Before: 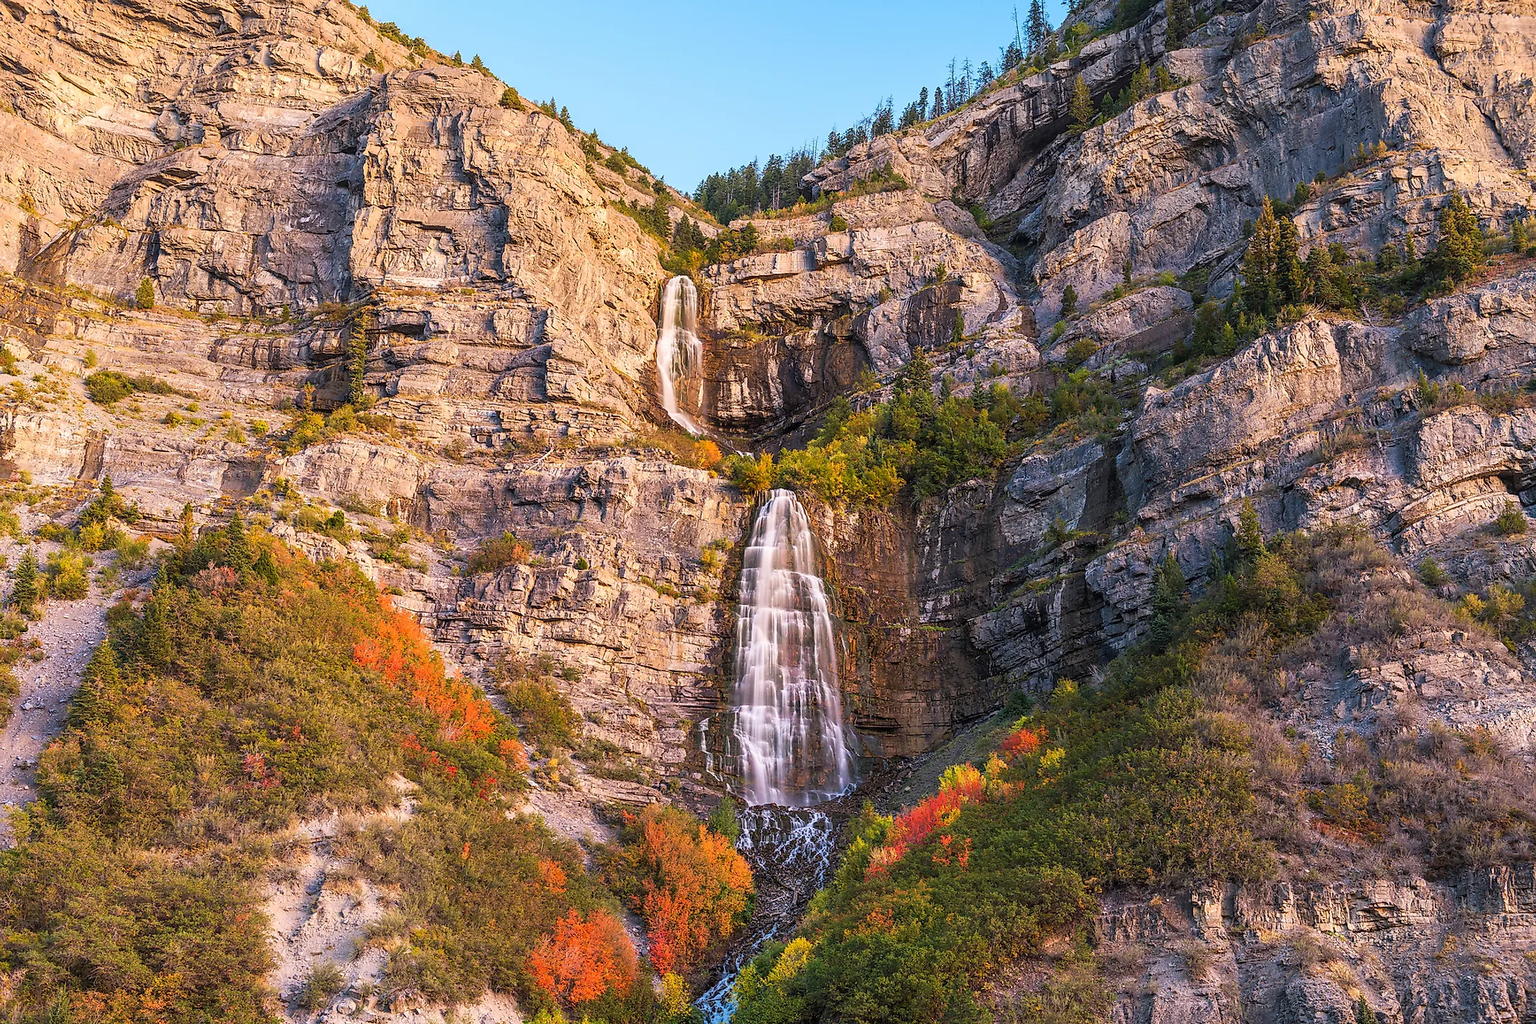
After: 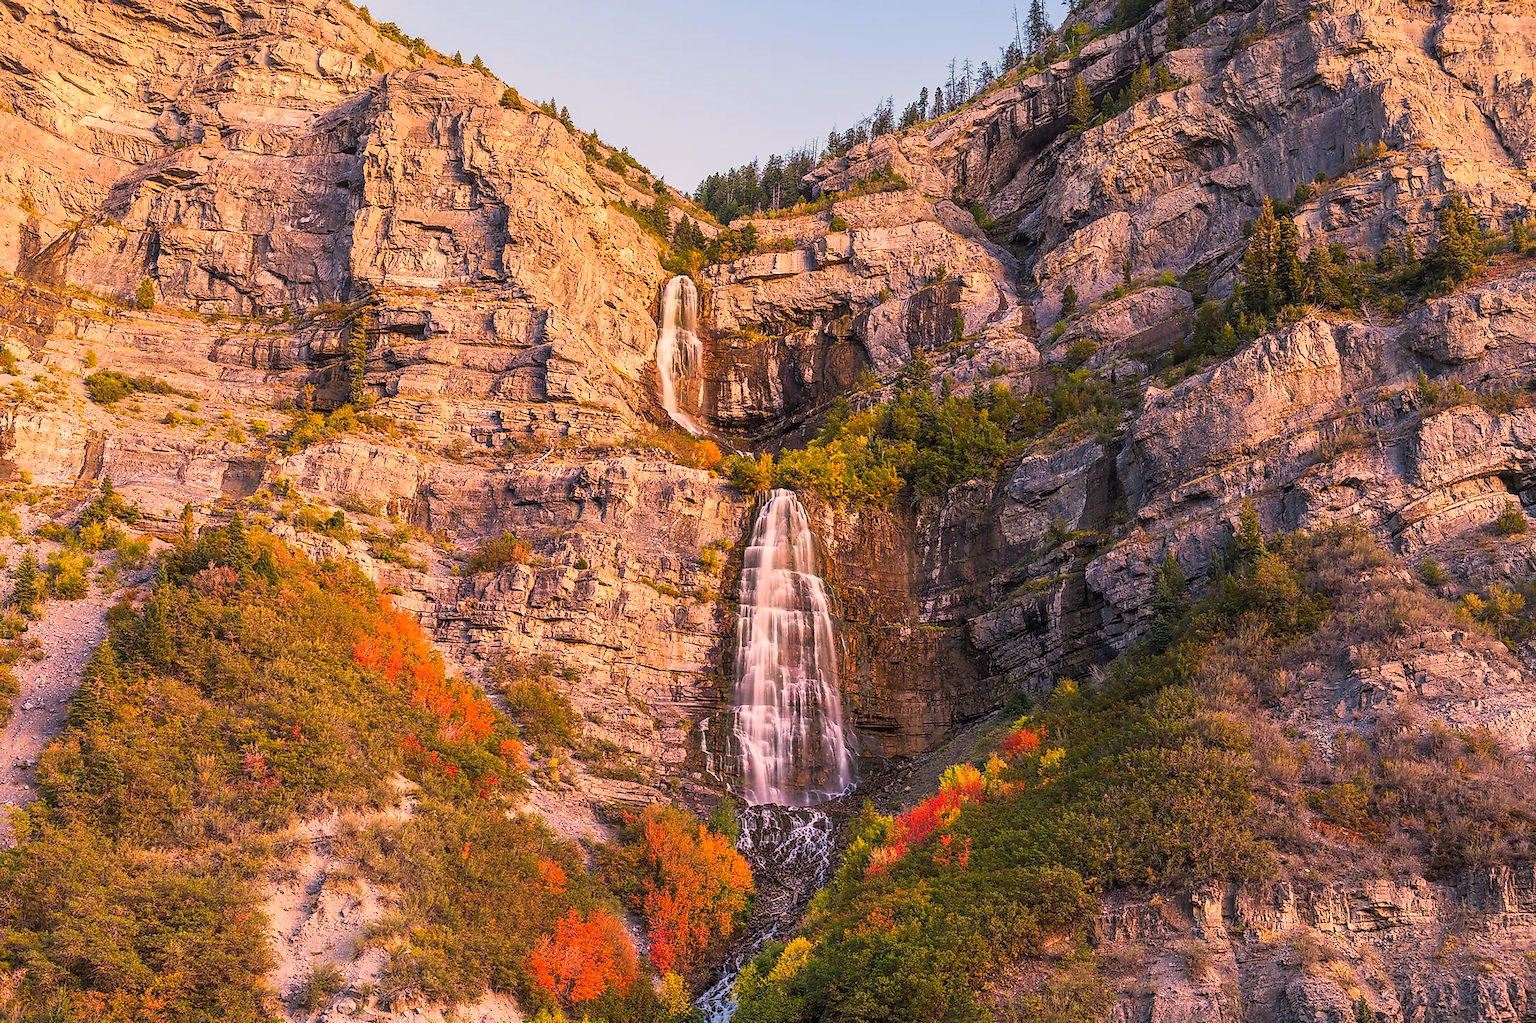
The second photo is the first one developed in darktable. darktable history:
color correction: highlights a* 17.86, highlights b* 18.43
